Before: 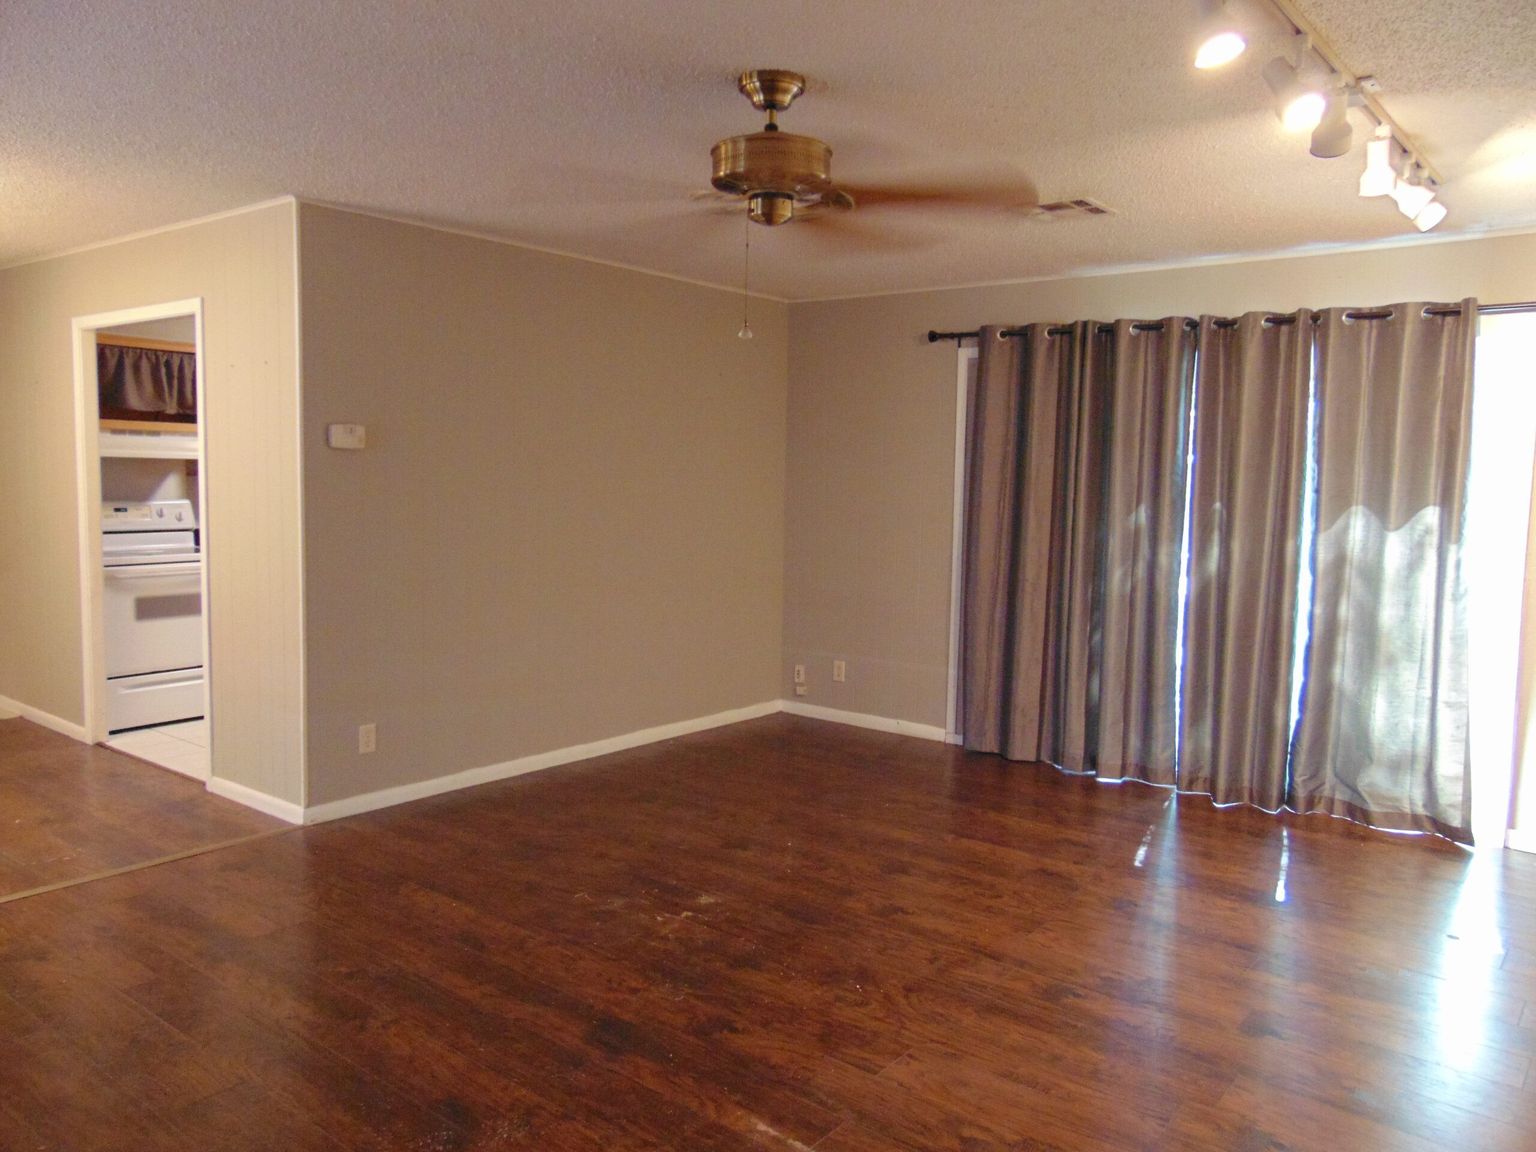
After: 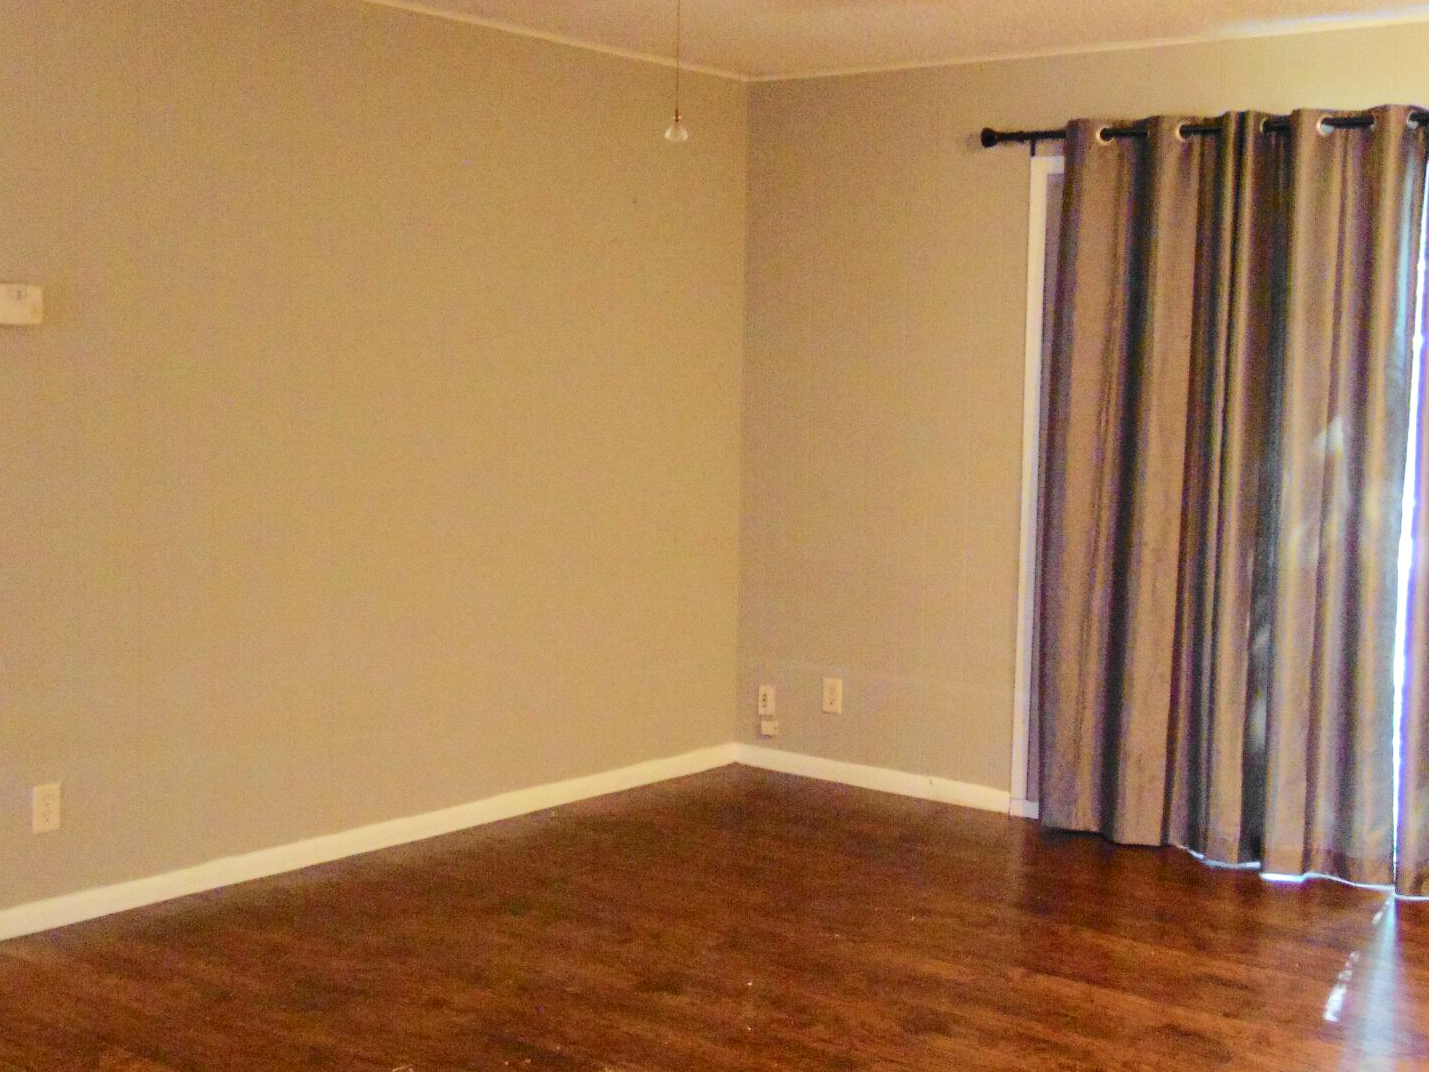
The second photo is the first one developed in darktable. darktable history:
exposure: exposure 0.3 EV, compensate highlight preservation false
tone curve: curves: ch0 [(0, 0.003) (0.113, 0.081) (0.207, 0.184) (0.515, 0.612) (0.712, 0.793) (0.984, 0.961)]; ch1 [(0, 0) (0.172, 0.123) (0.317, 0.272) (0.414, 0.382) (0.476, 0.479) (0.505, 0.498) (0.534, 0.534) (0.621, 0.65) (0.709, 0.764) (1, 1)]; ch2 [(0, 0) (0.411, 0.424) (0.505, 0.505) (0.521, 0.524) (0.537, 0.57) (0.65, 0.699) (1, 1)], color space Lab, independent channels, preserve colors none
crop and rotate: left 22.13%, top 22.054%, right 22.026%, bottom 22.102%
